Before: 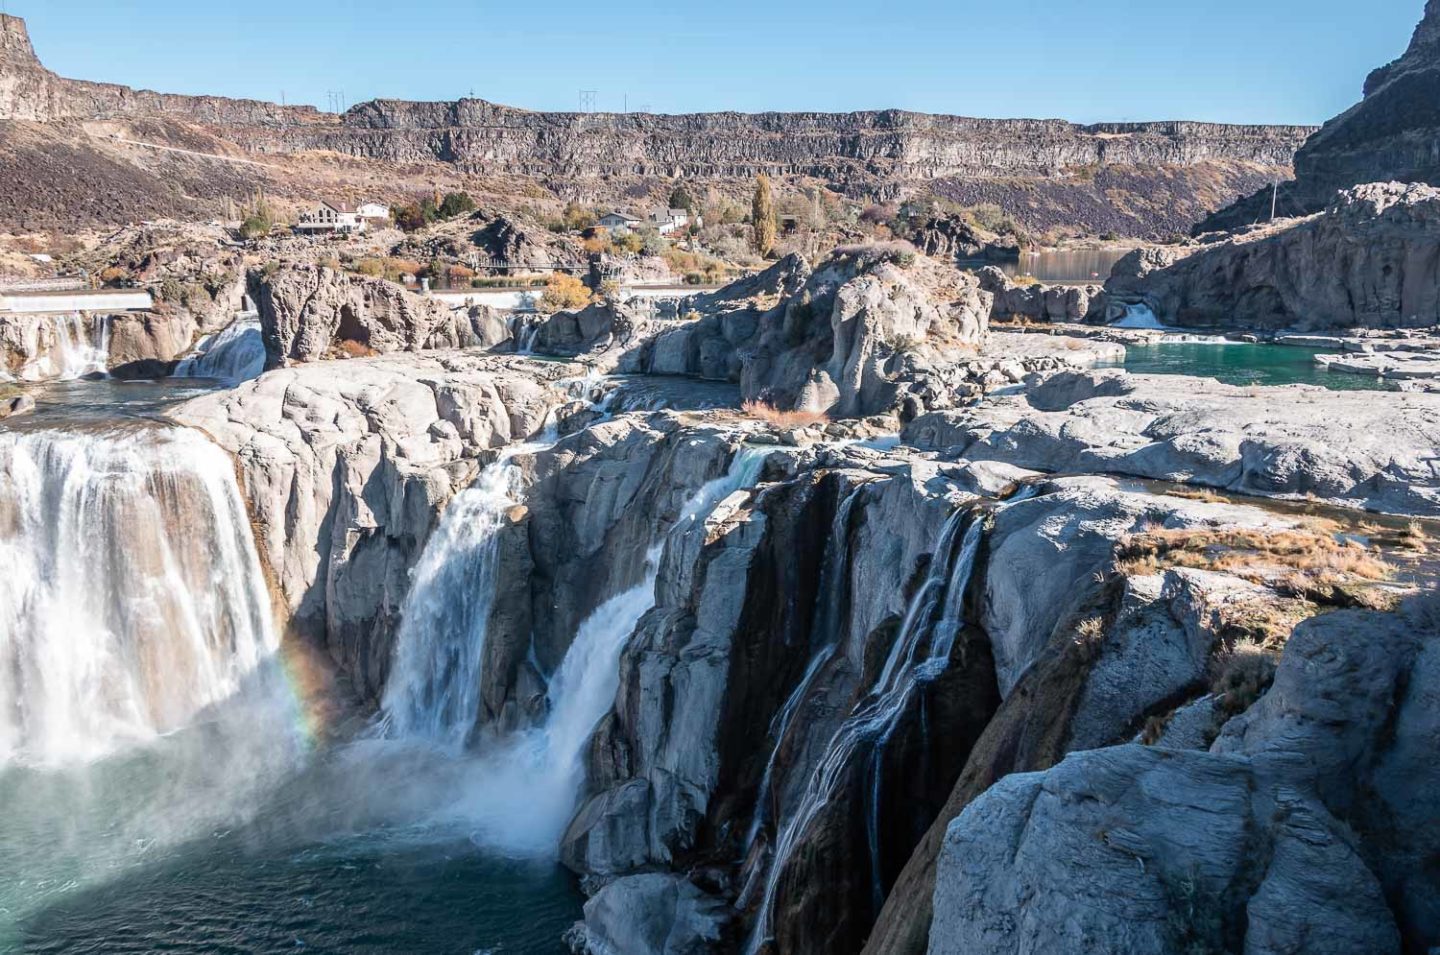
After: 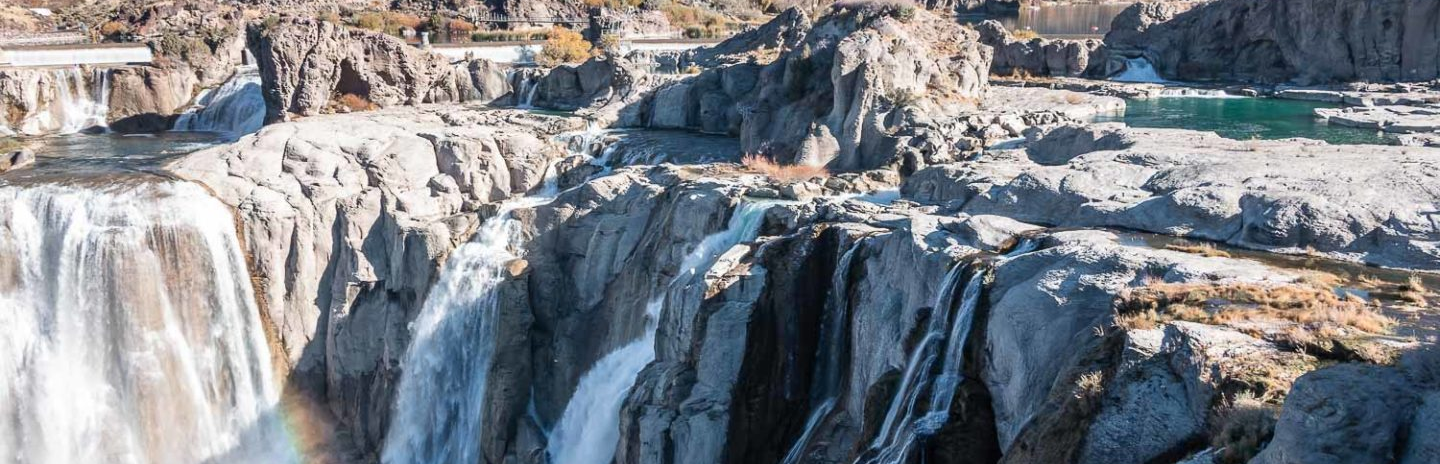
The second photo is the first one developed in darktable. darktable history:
crop and rotate: top 25.784%, bottom 25.568%
